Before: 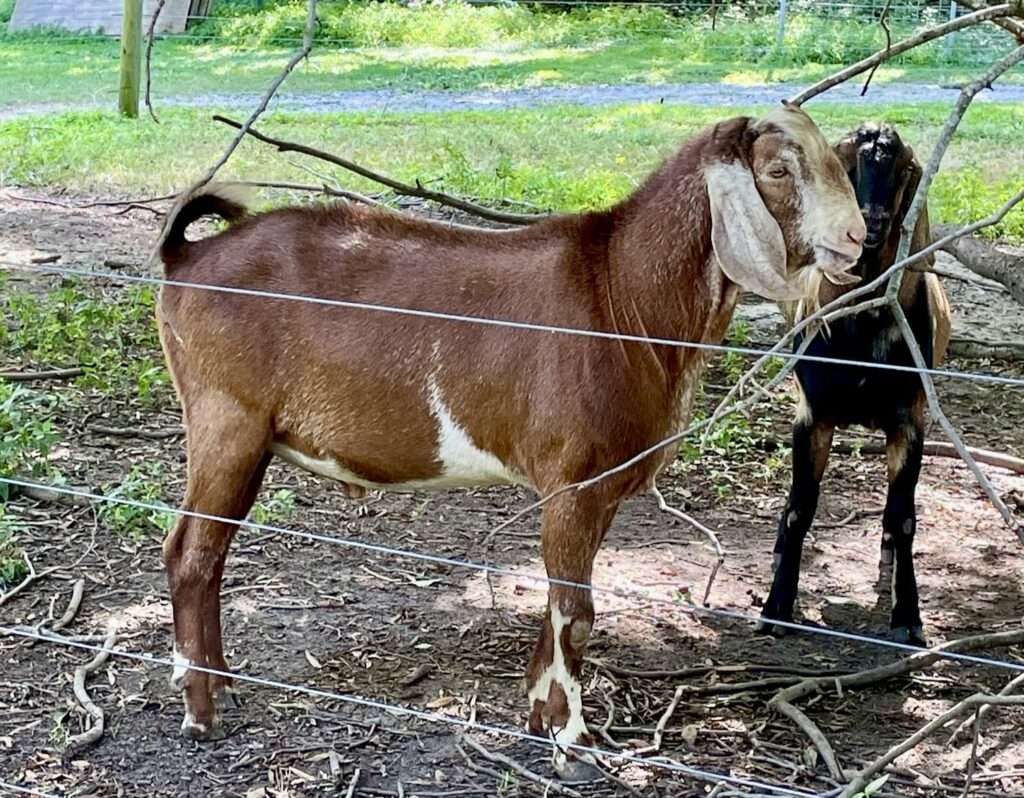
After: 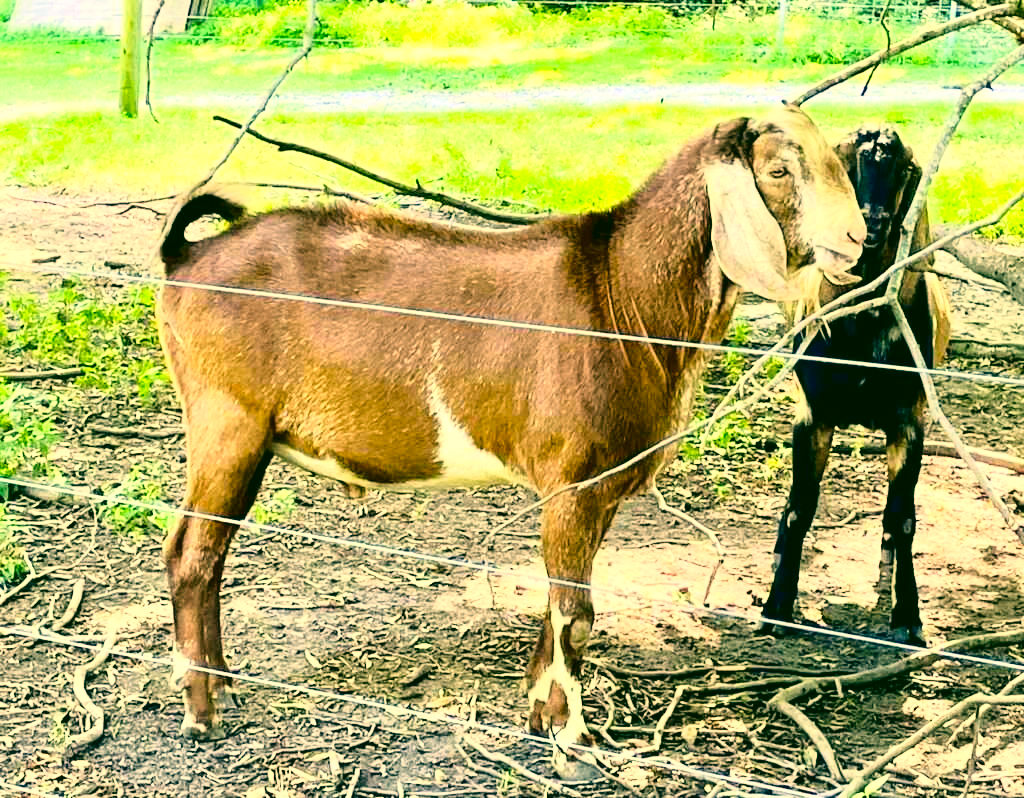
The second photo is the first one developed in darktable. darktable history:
color correction: highlights a* 5.62, highlights b* 32.93, shadows a* -26.12, shadows b* 3.92
exposure: black level correction 0, exposure 0.702 EV, compensate exposure bias true, compensate highlight preservation false
base curve: curves: ch0 [(0, 0) (0.028, 0.03) (0.121, 0.232) (0.46, 0.748) (0.859, 0.968) (1, 1)]
